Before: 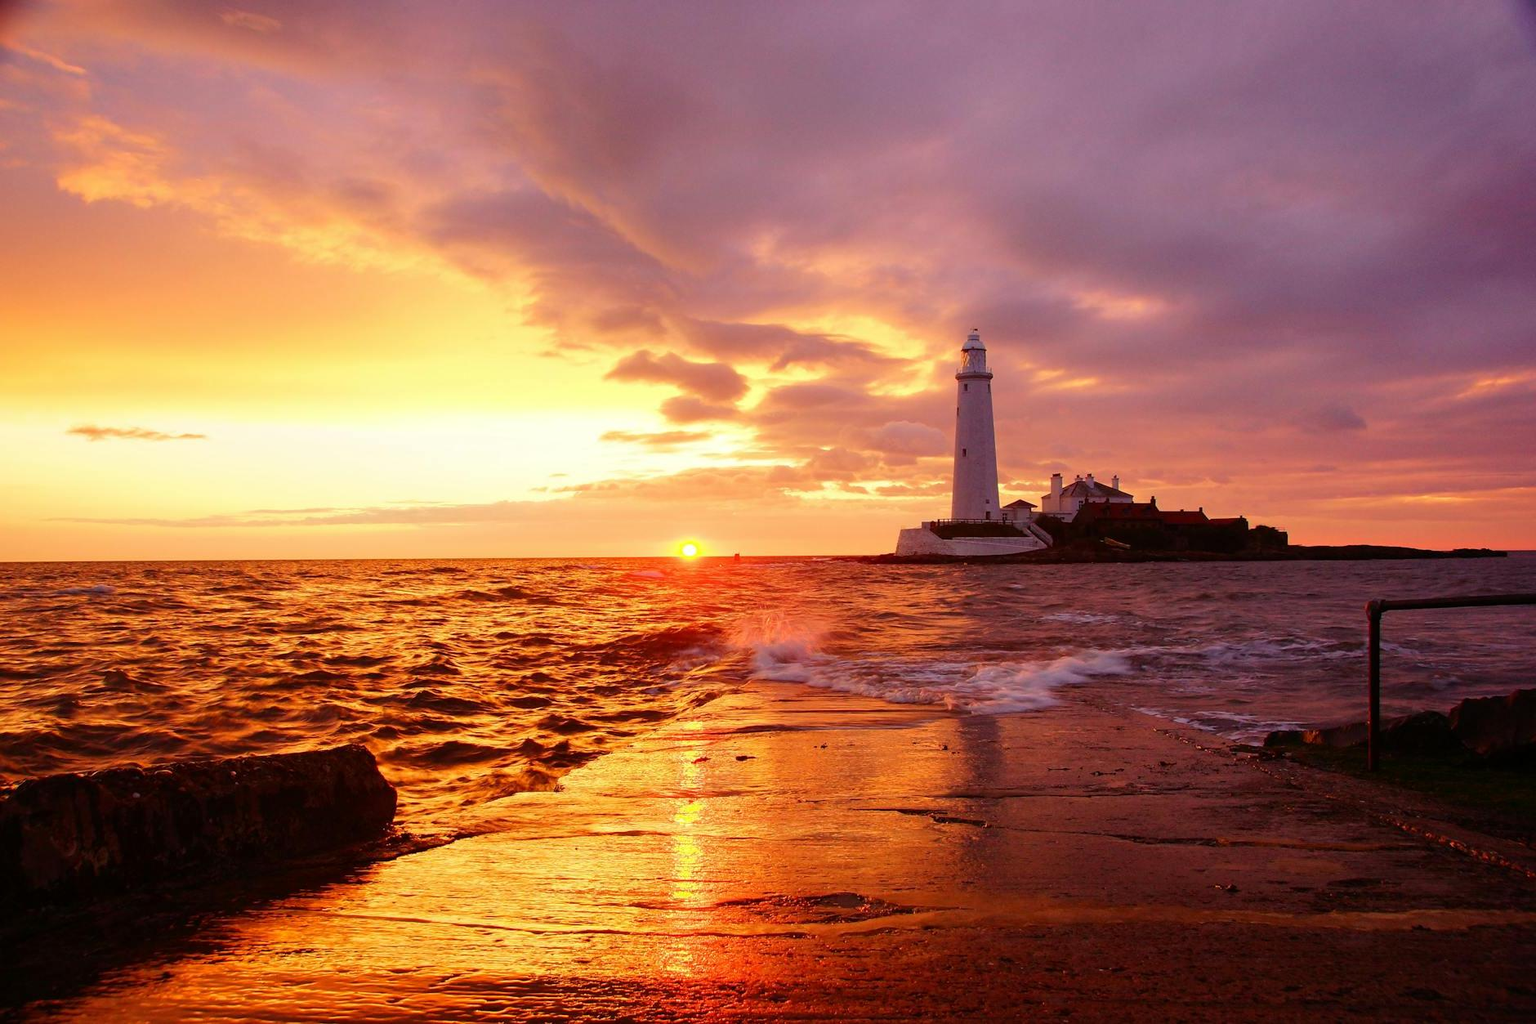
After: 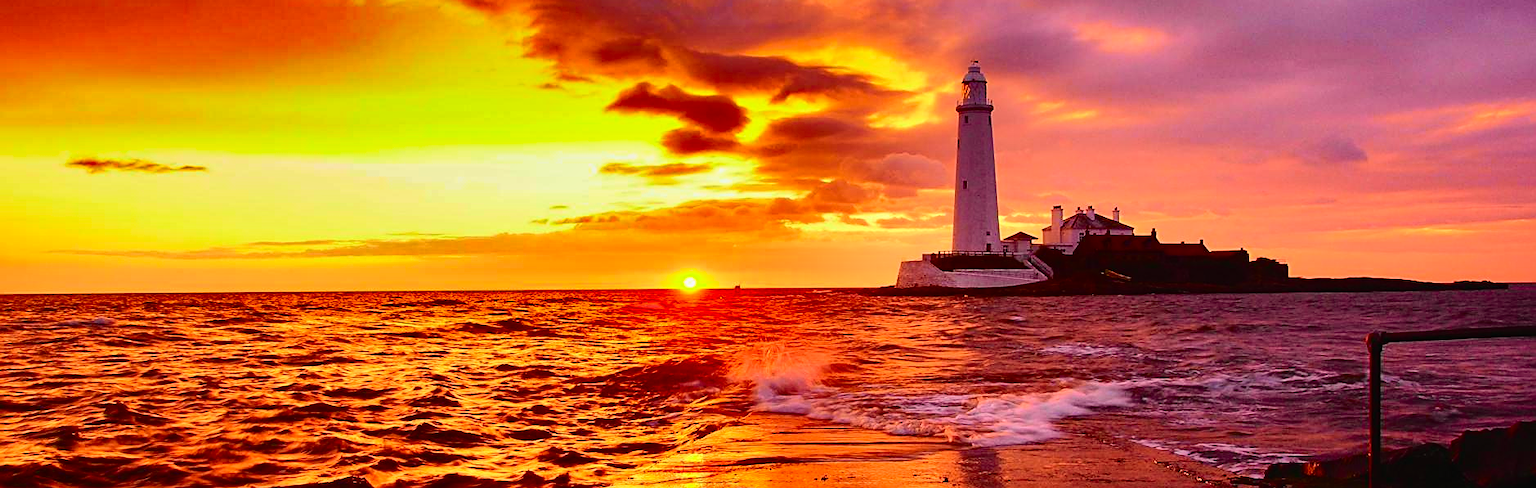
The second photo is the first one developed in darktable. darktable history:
tone curve: curves: ch0 [(0, 0.014) (0.12, 0.096) (0.386, 0.49) (0.54, 0.684) (0.751, 0.855) (0.89, 0.943) (0.998, 0.989)]; ch1 [(0, 0) (0.133, 0.099) (0.437, 0.41) (0.5, 0.5) (0.517, 0.536) (0.548, 0.575) (0.582, 0.639) (0.627, 0.692) (0.836, 0.868) (1, 1)]; ch2 [(0, 0) (0.374, 0.341) (0.456, 0.443) (0.478, 0.49) (0.501, 0.5) (0.528, 0.538) (0.55, 0.6) (0.572, 0.633) (0.702, 0.775) (1, 1)], color space Lab, independent channels
shadows and highlights: shadows 20.92, highlights -81.42, soften with gaussian
sharpen: on, module defaults
crop and rotate: top 26.256%, bottom 26.042%
